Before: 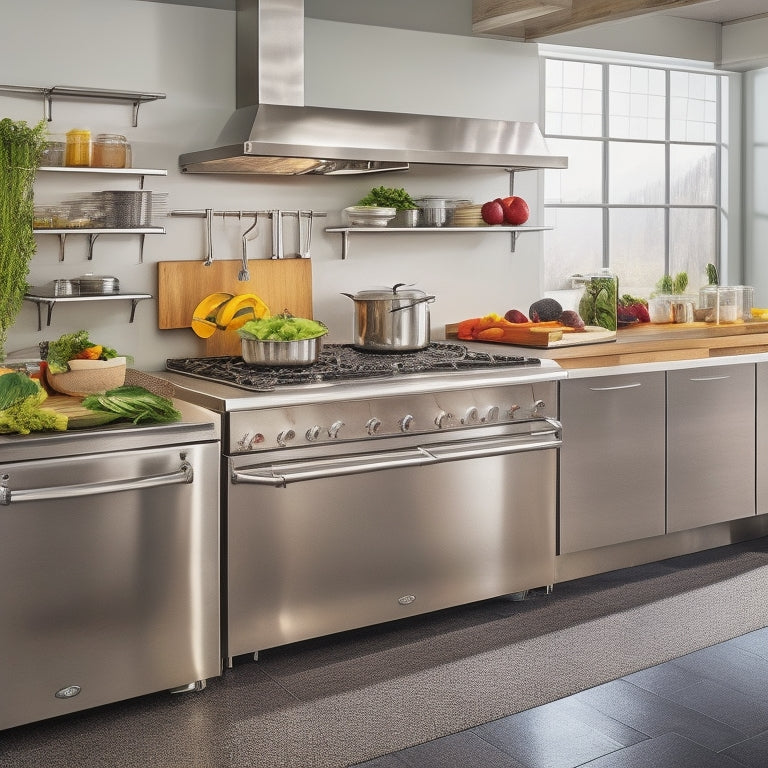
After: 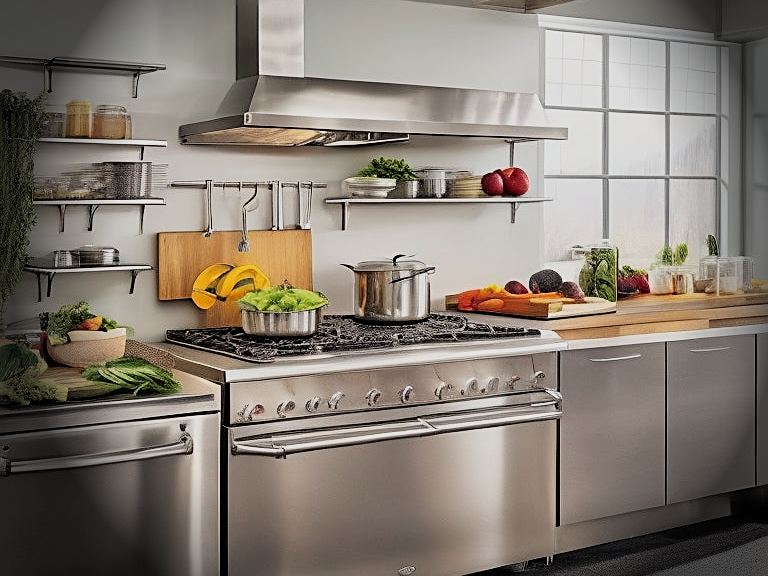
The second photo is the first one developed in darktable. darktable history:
sharpen: on, module defaults
crop: top 3.857%, bottom 21.132%
contrast equalizer: octaves 7, y [[0.6 ×6], [0.55 ×6], [0 ×6], [0 ×6], [0 ×6]], mix 0.3
vignetting: fall-off start 76.42%, fall-off radius 27.36%, brightness -0.872, center (0.037, -0.09), width/height ratio 0.971
filmic rgb: threshold 3 EV, hardness 4.17, latitude 50%, contrast 1.1, preserve chrominance max RGB, color science v6 (2022), contrast in shadows safe, contrast in highlights safe, enable highlight reconstruction true
